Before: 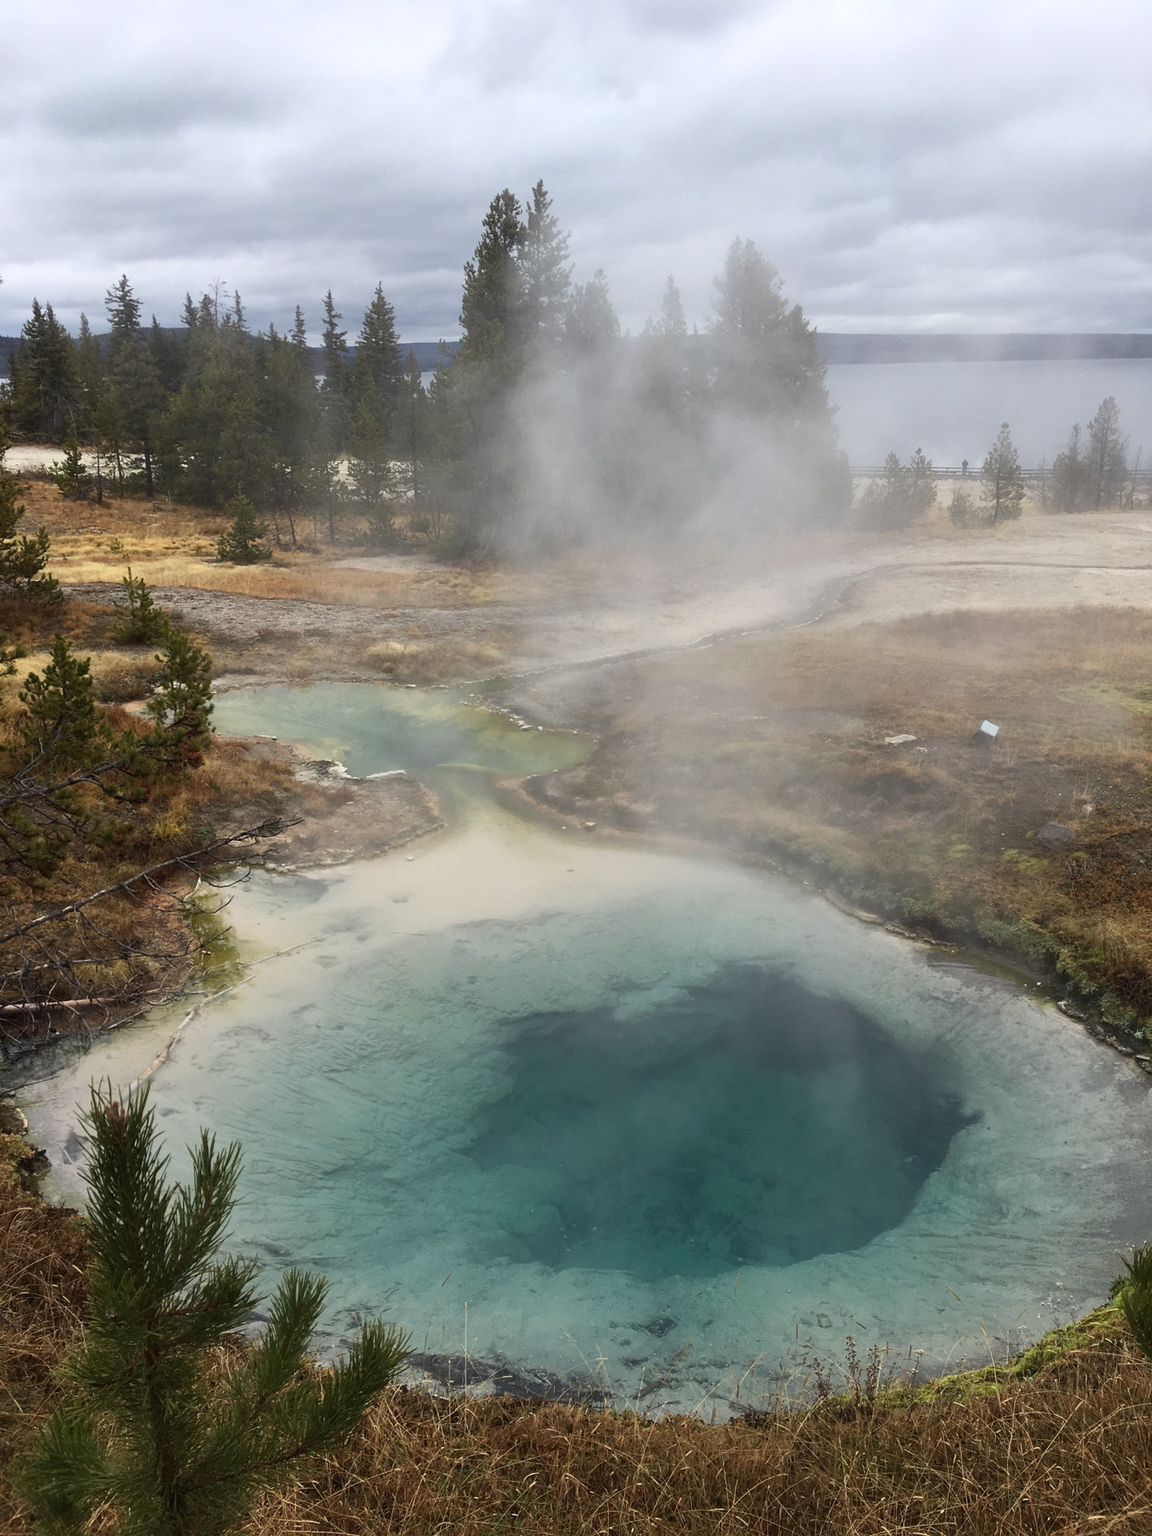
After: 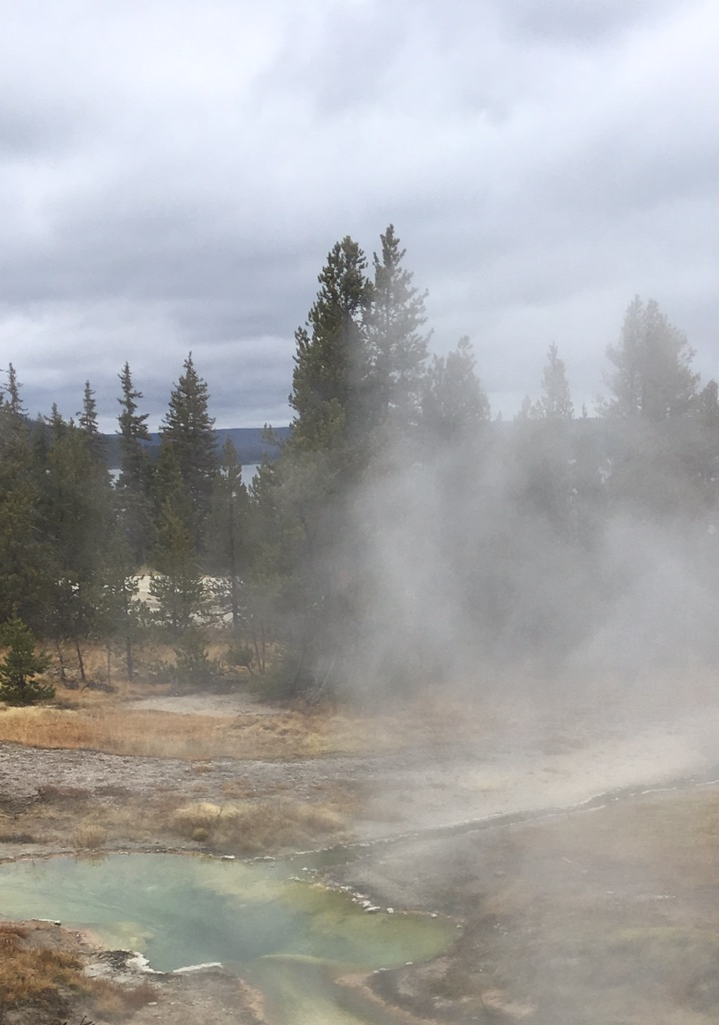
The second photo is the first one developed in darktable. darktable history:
crop: left 19.836%, right 30.207%, bottom 46.576%
